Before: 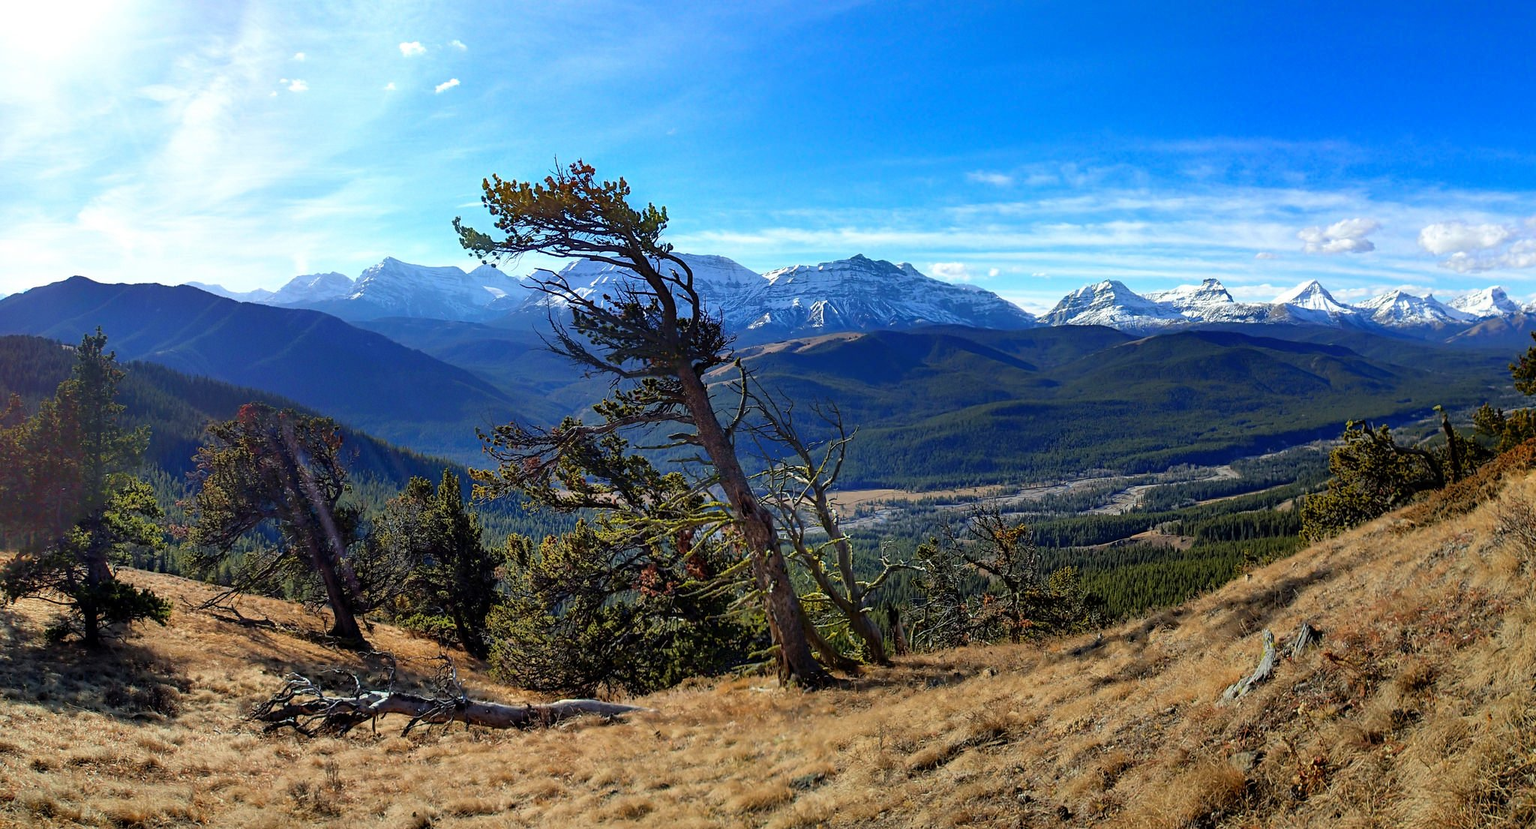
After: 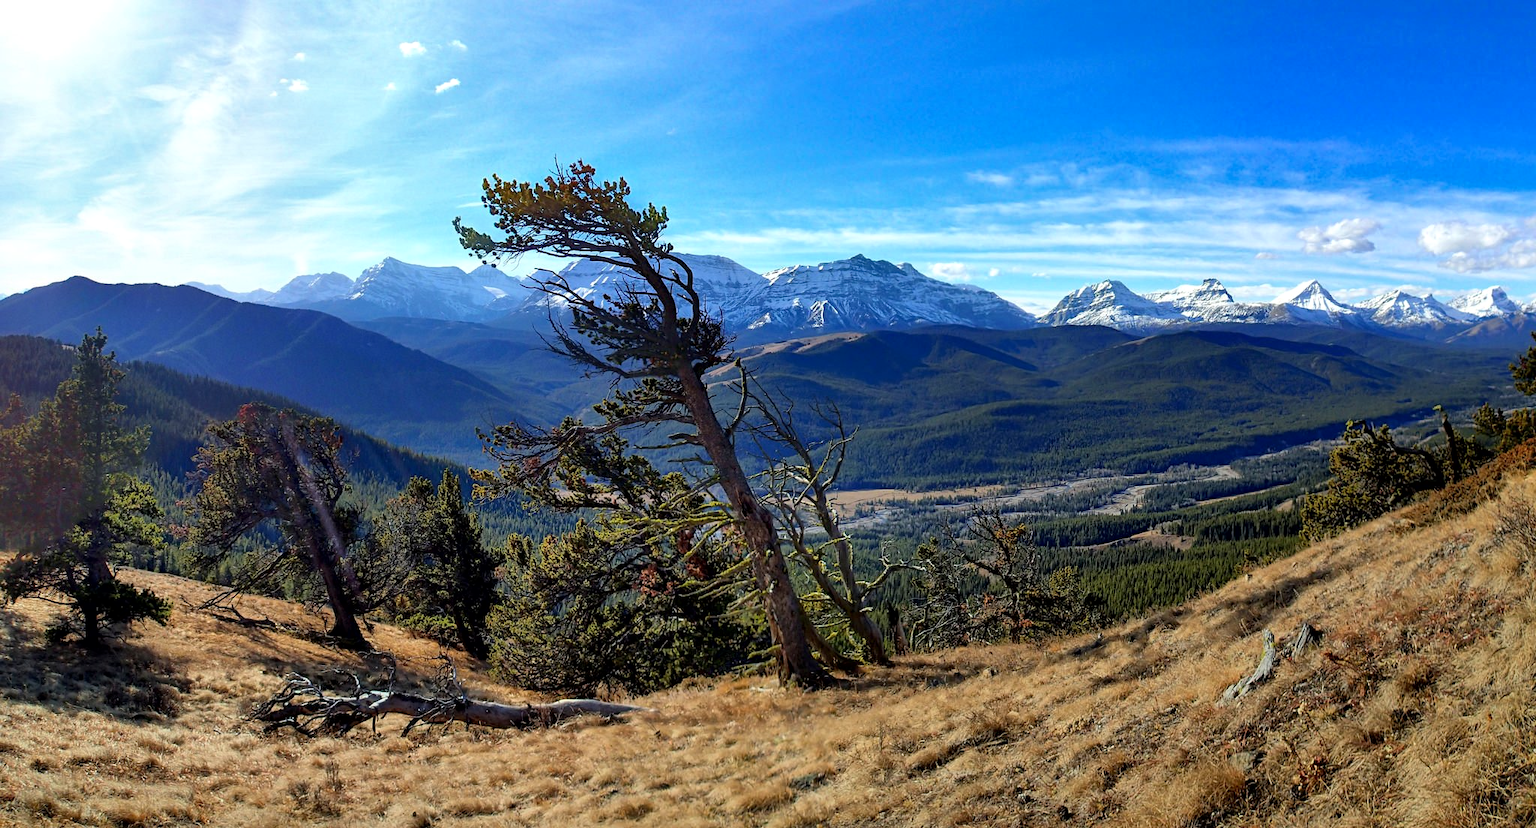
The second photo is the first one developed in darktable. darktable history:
local contrast: mode bilateral grid, contrast 19, coarseness 50, detail 128%, midtone range 0.2
